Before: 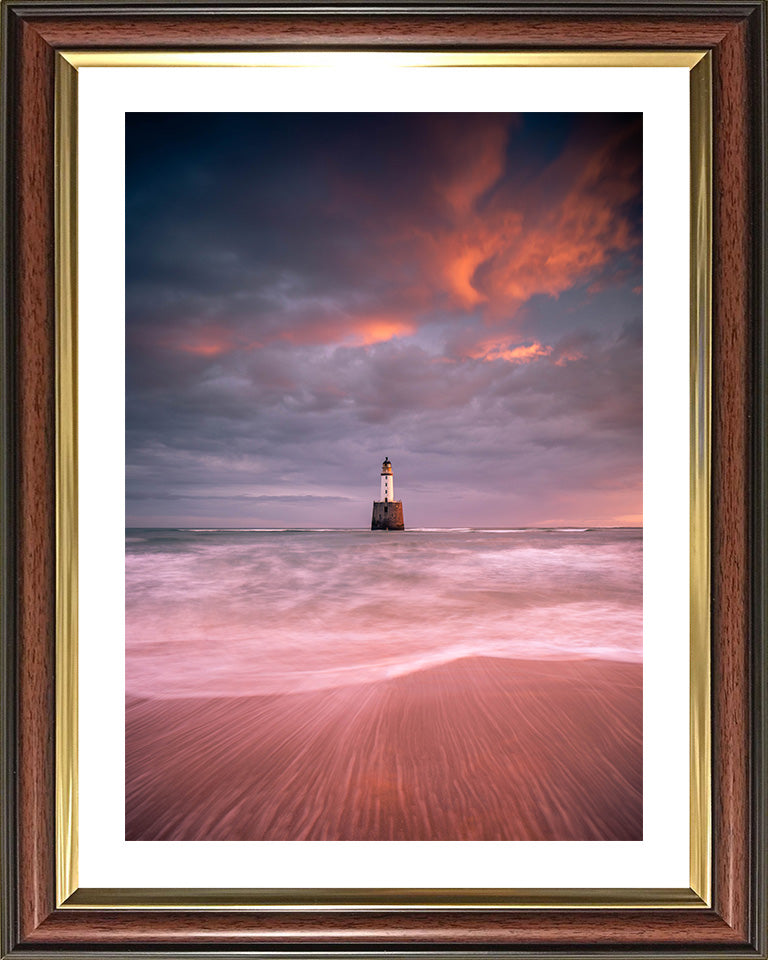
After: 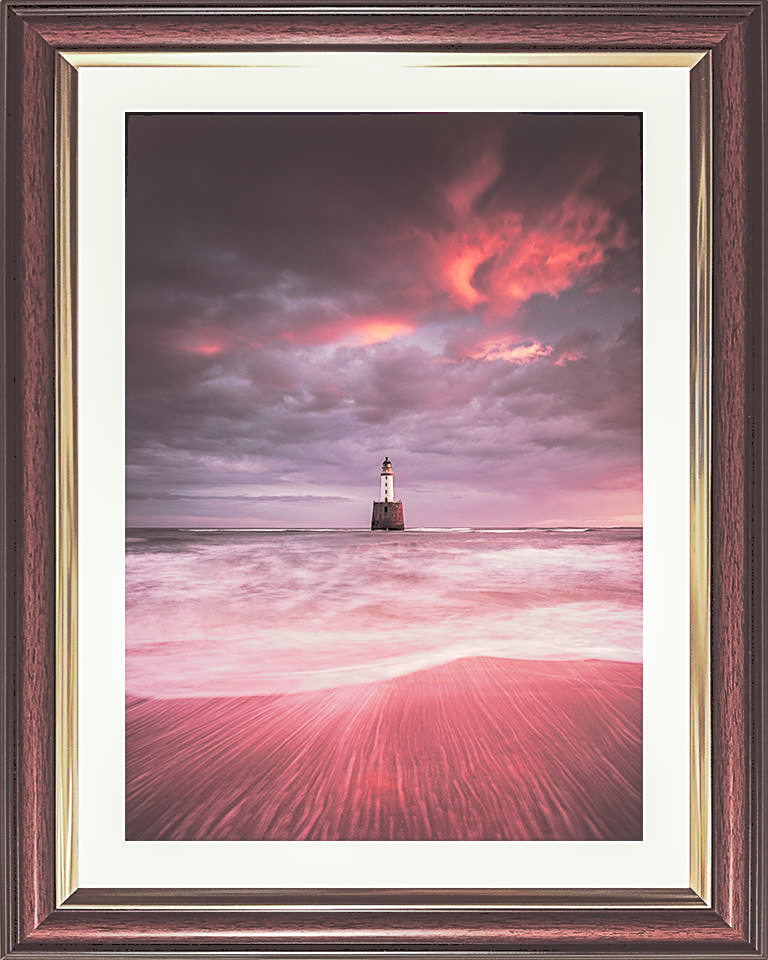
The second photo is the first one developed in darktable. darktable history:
local contrast: detail 110%
split-toning: shadows › saturation 0.2
sharpen: on, module defaults
tone curve: curves: ch0 [(0, 0) (0.003, 0.231) (0.011, 0.231) (0.025, 0.231) (0.044, 0.231) (0.069, 0.235) (0.1, 0.24) (0.136, 0.246) (0.177, 0.256) (0.224, 0.279) (0.277, 0.313) (0.335, 0.354) (0.399, 0.428) (0.468, 0.514) (0.543, 0.61) (0.623, 0.728) (0.709, 0.808) (0.801, 0.873) (0.898, 0.909) (1, 1)], preserve colors none
color contrast: blue-yellow contrast 0.62
